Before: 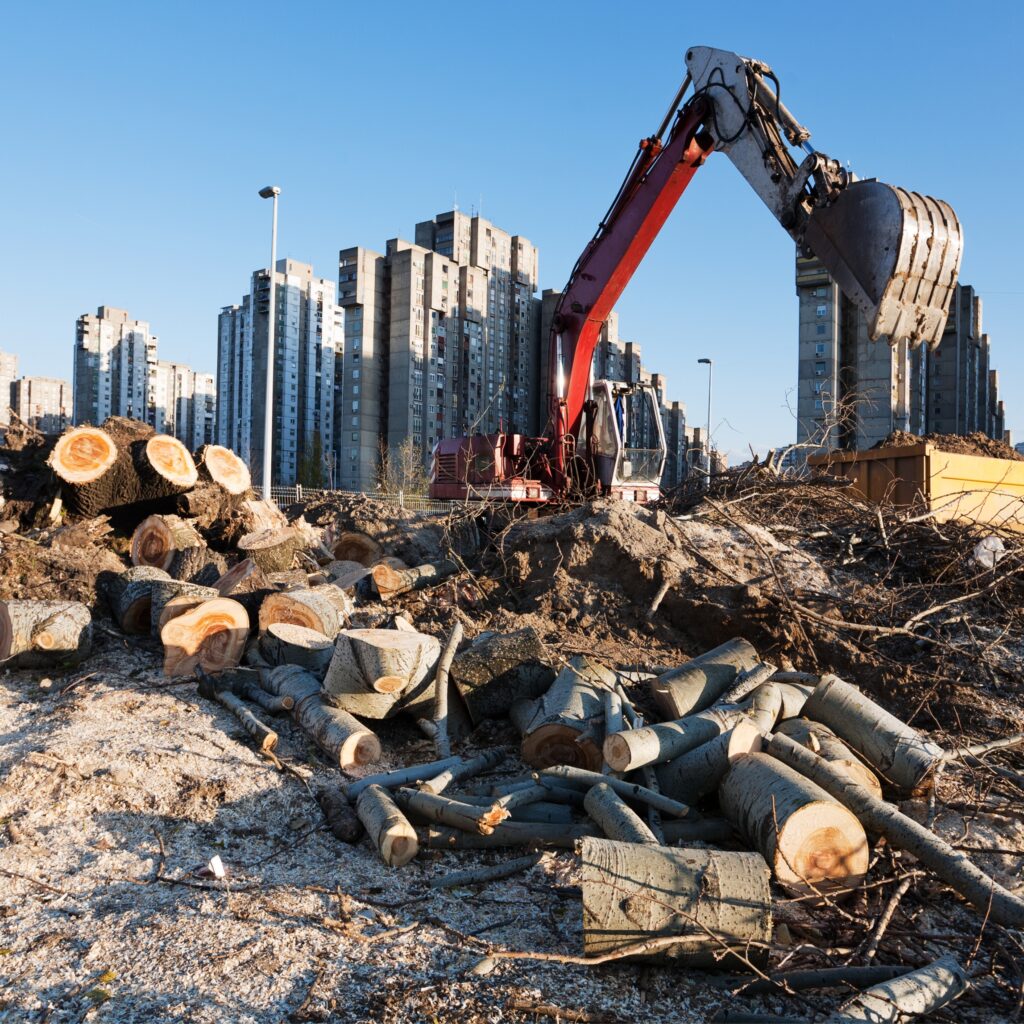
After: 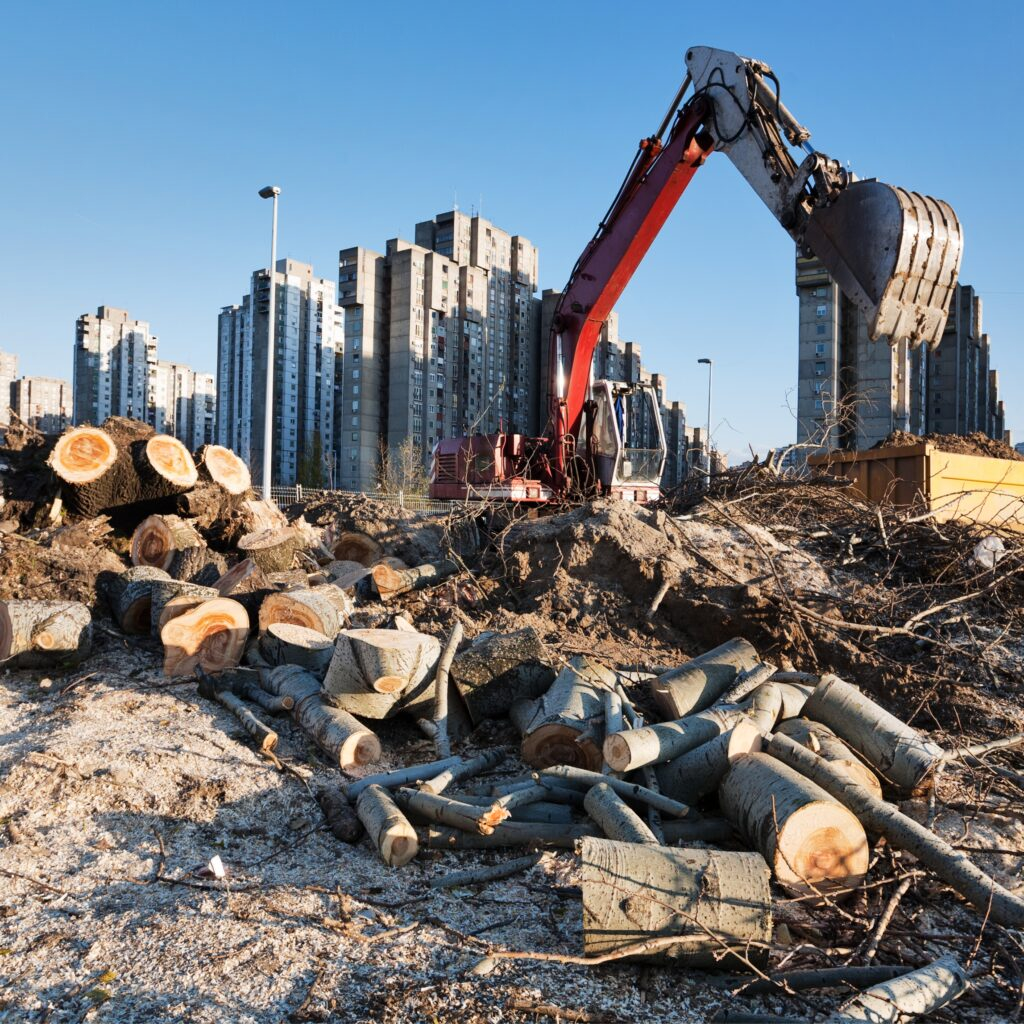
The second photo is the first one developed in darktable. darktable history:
shadows and highlights: shadows 60.53, soften with gaussian
